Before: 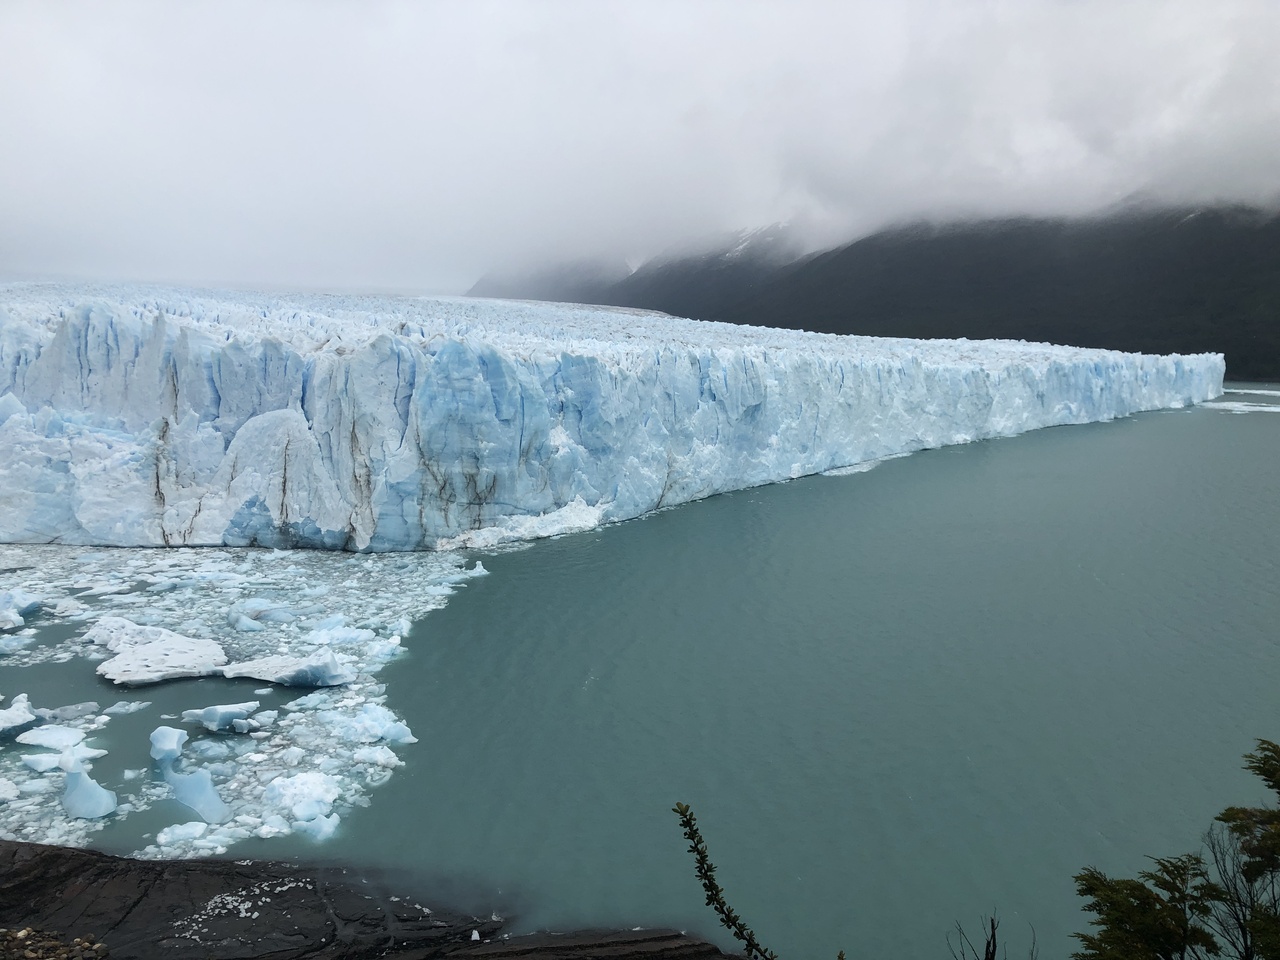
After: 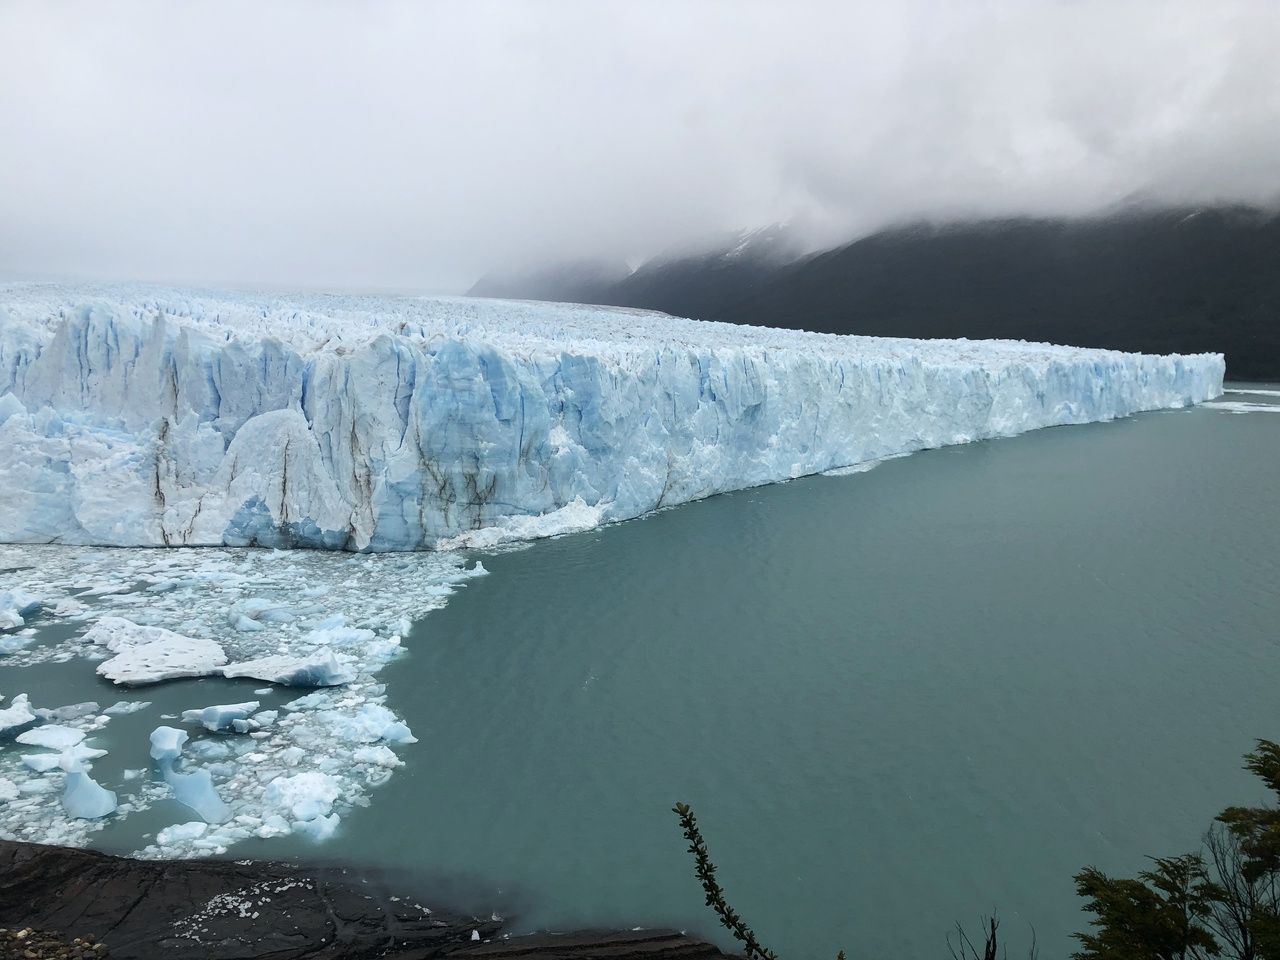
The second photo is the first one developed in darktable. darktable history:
contrast brightness saturation: contrast 0.076, saturation 0.019
